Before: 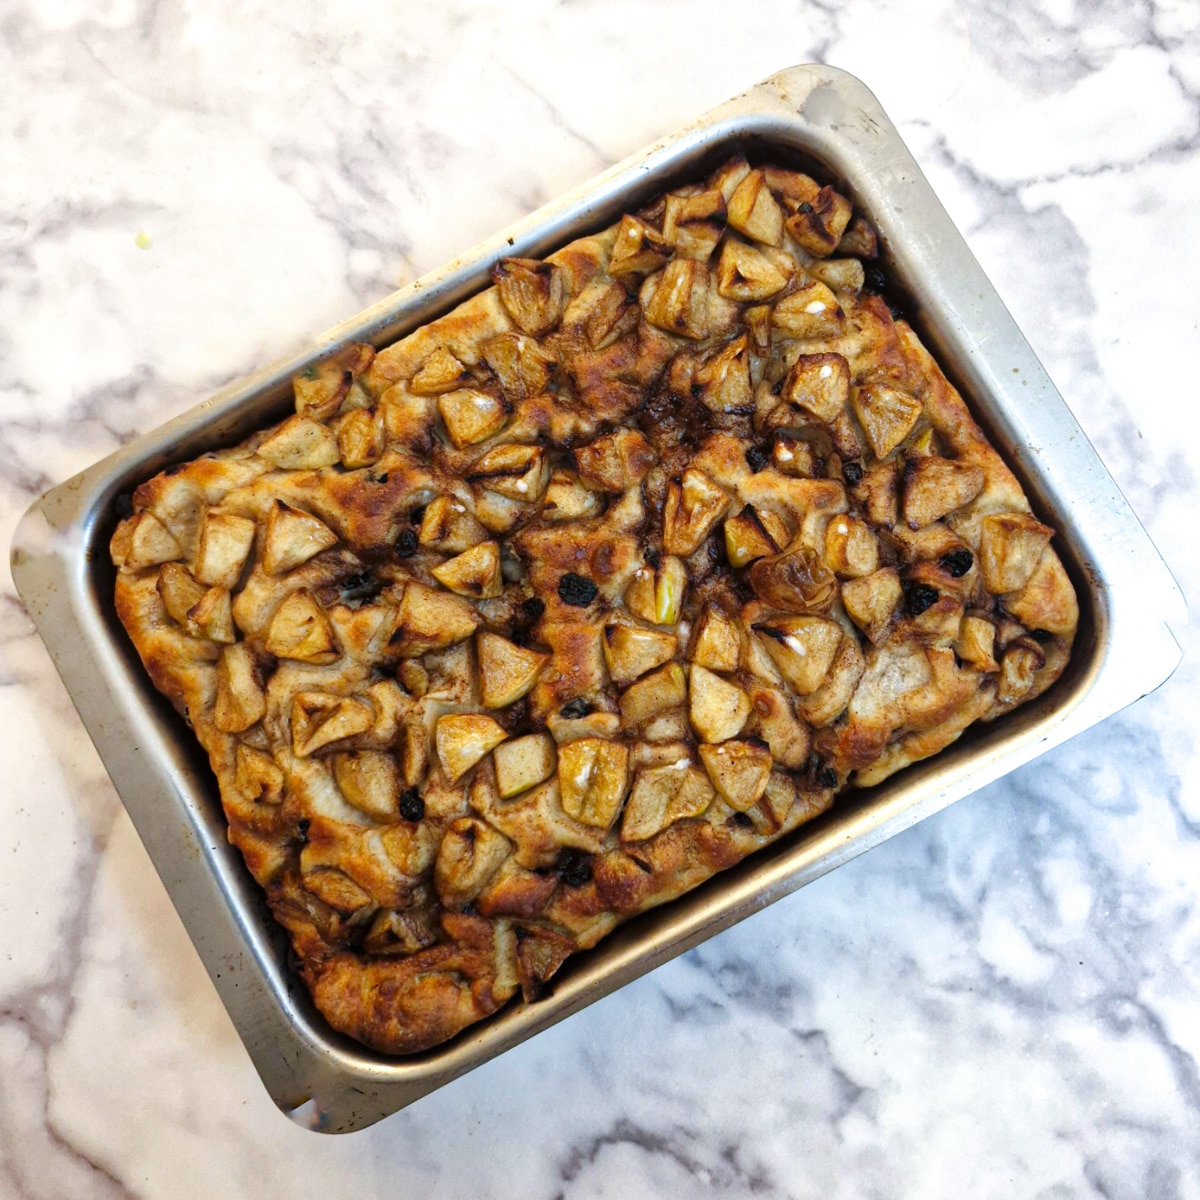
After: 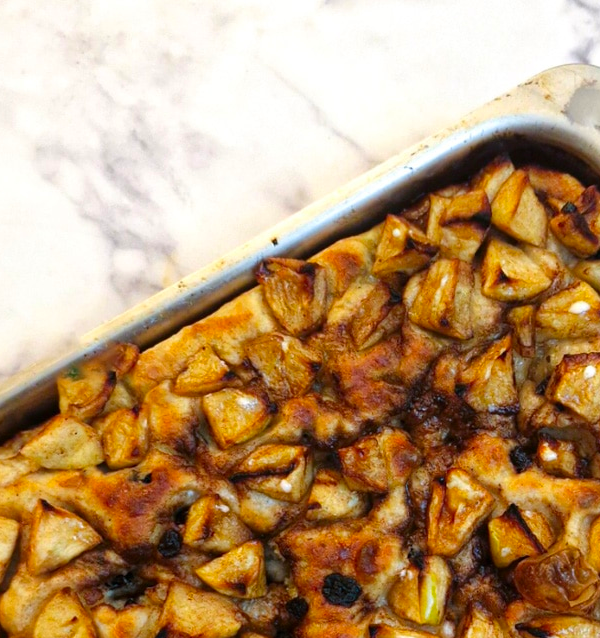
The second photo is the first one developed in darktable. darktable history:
color correction: highlights b* -0.014, saturation 1.29
crop: left 19.72%, right 30.22%, bottom 46.77%
